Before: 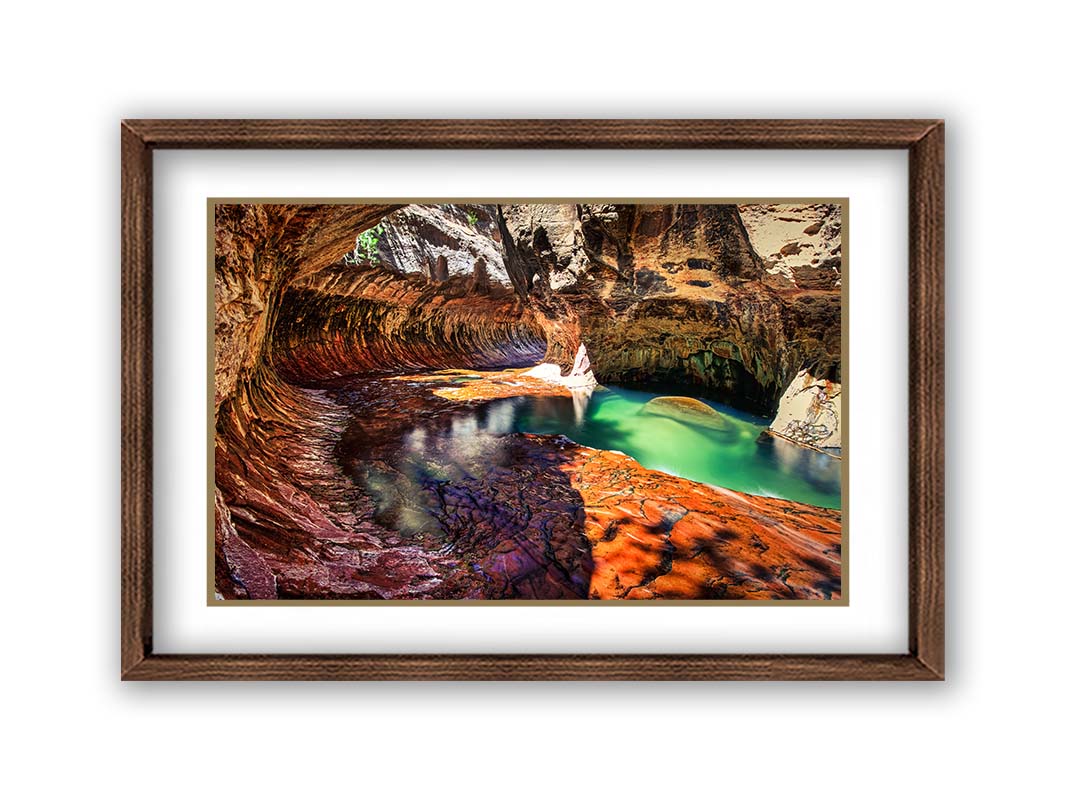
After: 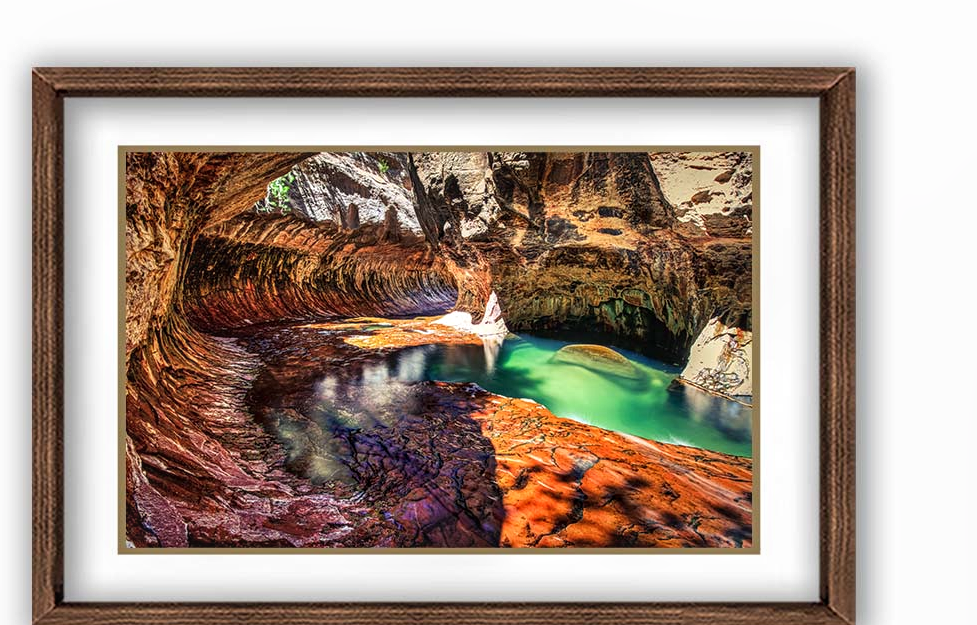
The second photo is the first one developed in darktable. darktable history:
local contrast: on, module defaults
crop: left 8.389%, top 6.562%, bottom 15.253%
